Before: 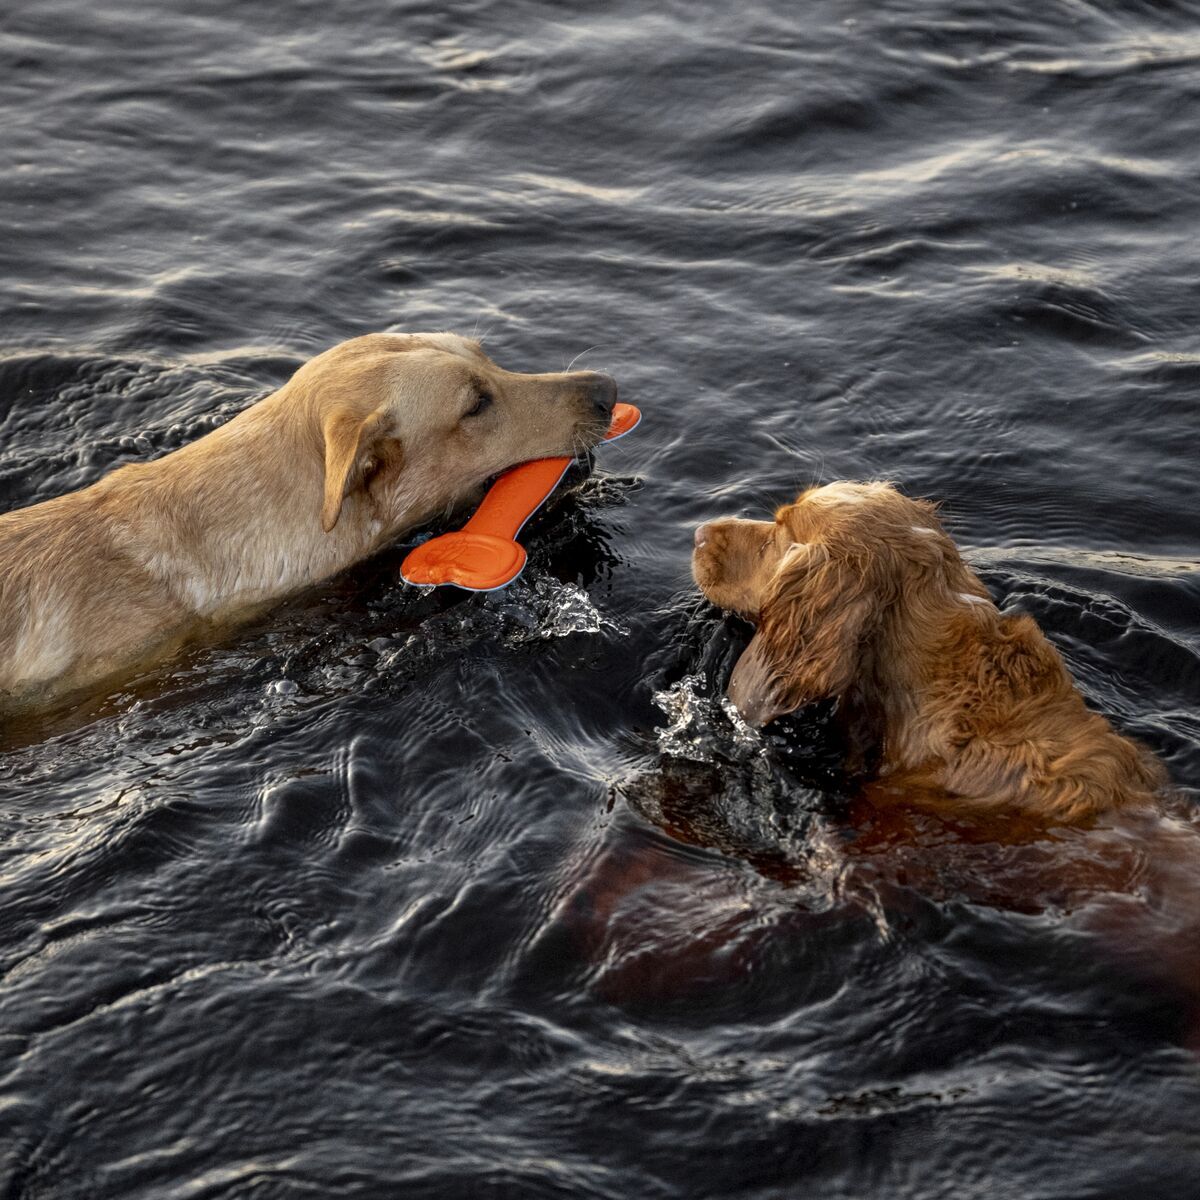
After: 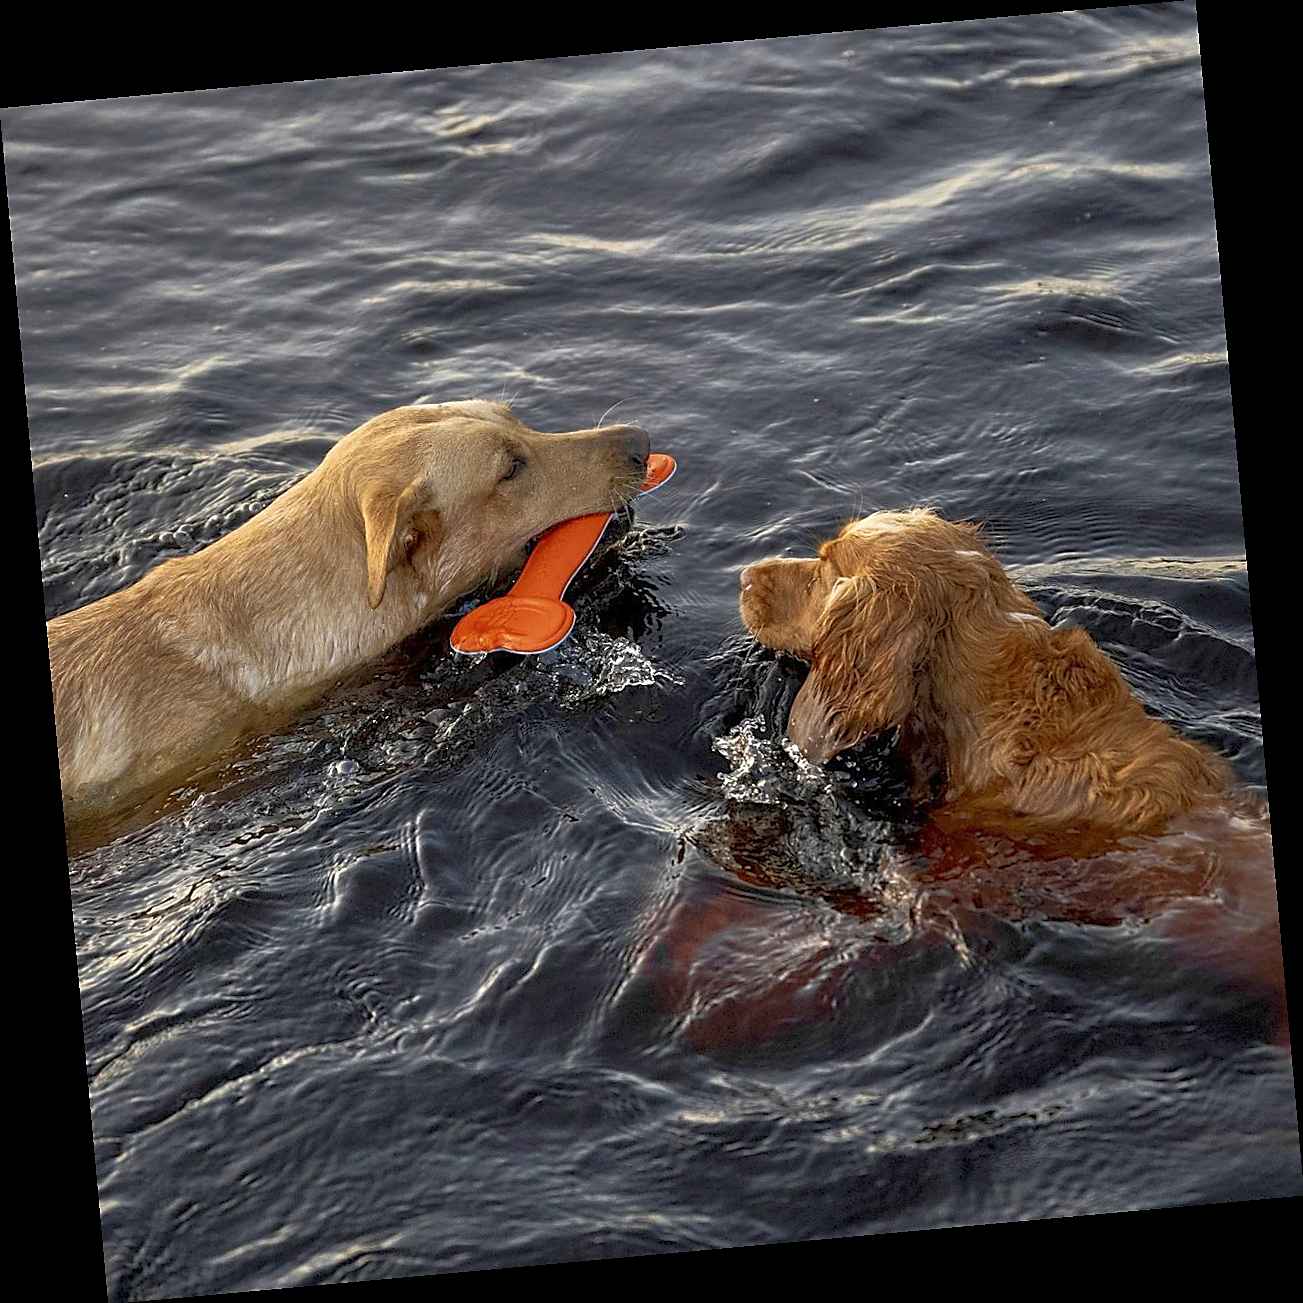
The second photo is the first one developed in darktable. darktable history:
rotate and perspective: rotation -5.2°, automatic cropping off
sharpen: radius 1.4, amount 1.25, threshold 0.7
velvia: on, module defaults
rgb curve: curves: ch0 [(0, 0) (0.072, 0.166) (0.217, 0.293) (0.414, 0.42) (1, 1)], compensate middle gray true, preserve colors basic power
